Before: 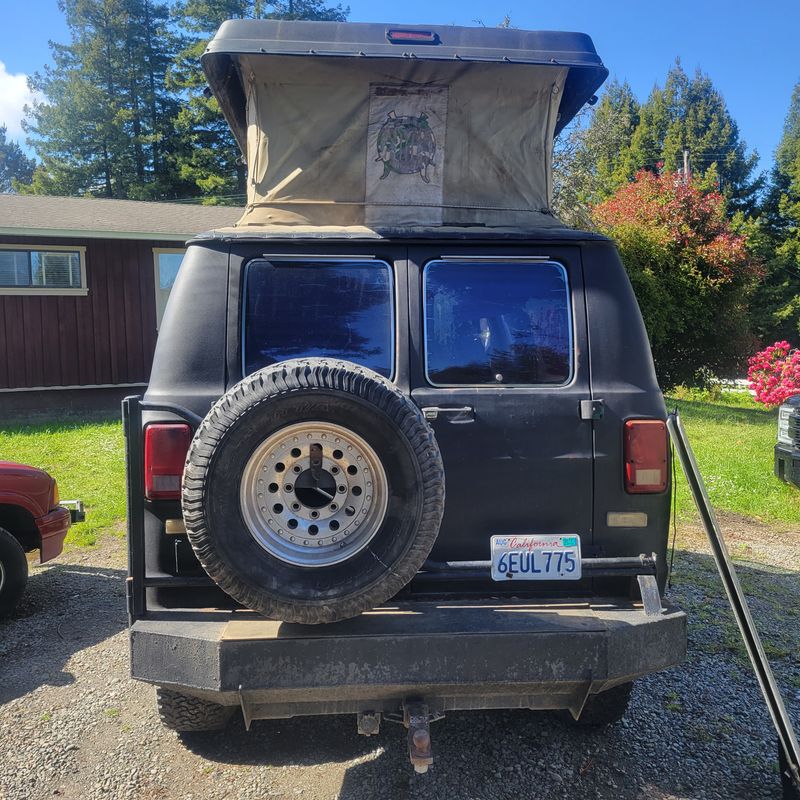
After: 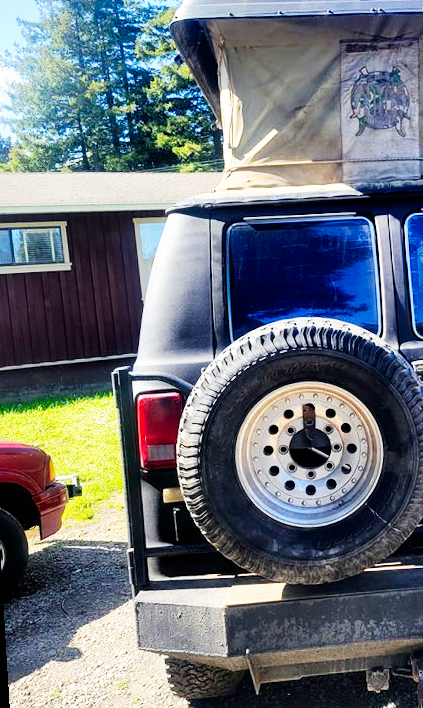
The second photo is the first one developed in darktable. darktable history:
exposure: black level correction 0.009, compensate highlight preservation false
base curve: curves: ch0 [(0, 0) (0.007, 0.004) (0.027, 0.03) (0.046, 0.07) (0.207, 0.54) (0.442, 0.872) (0.673, 0.972) (1, 1)], preserve colors none
rotate and perspective: rotation -3.52°, crop left 0.036, crop right 0.964, crop top 0.081, crop bottom 0.919
crop: left 0.587%, right 45.588%, bottom 0.086%
